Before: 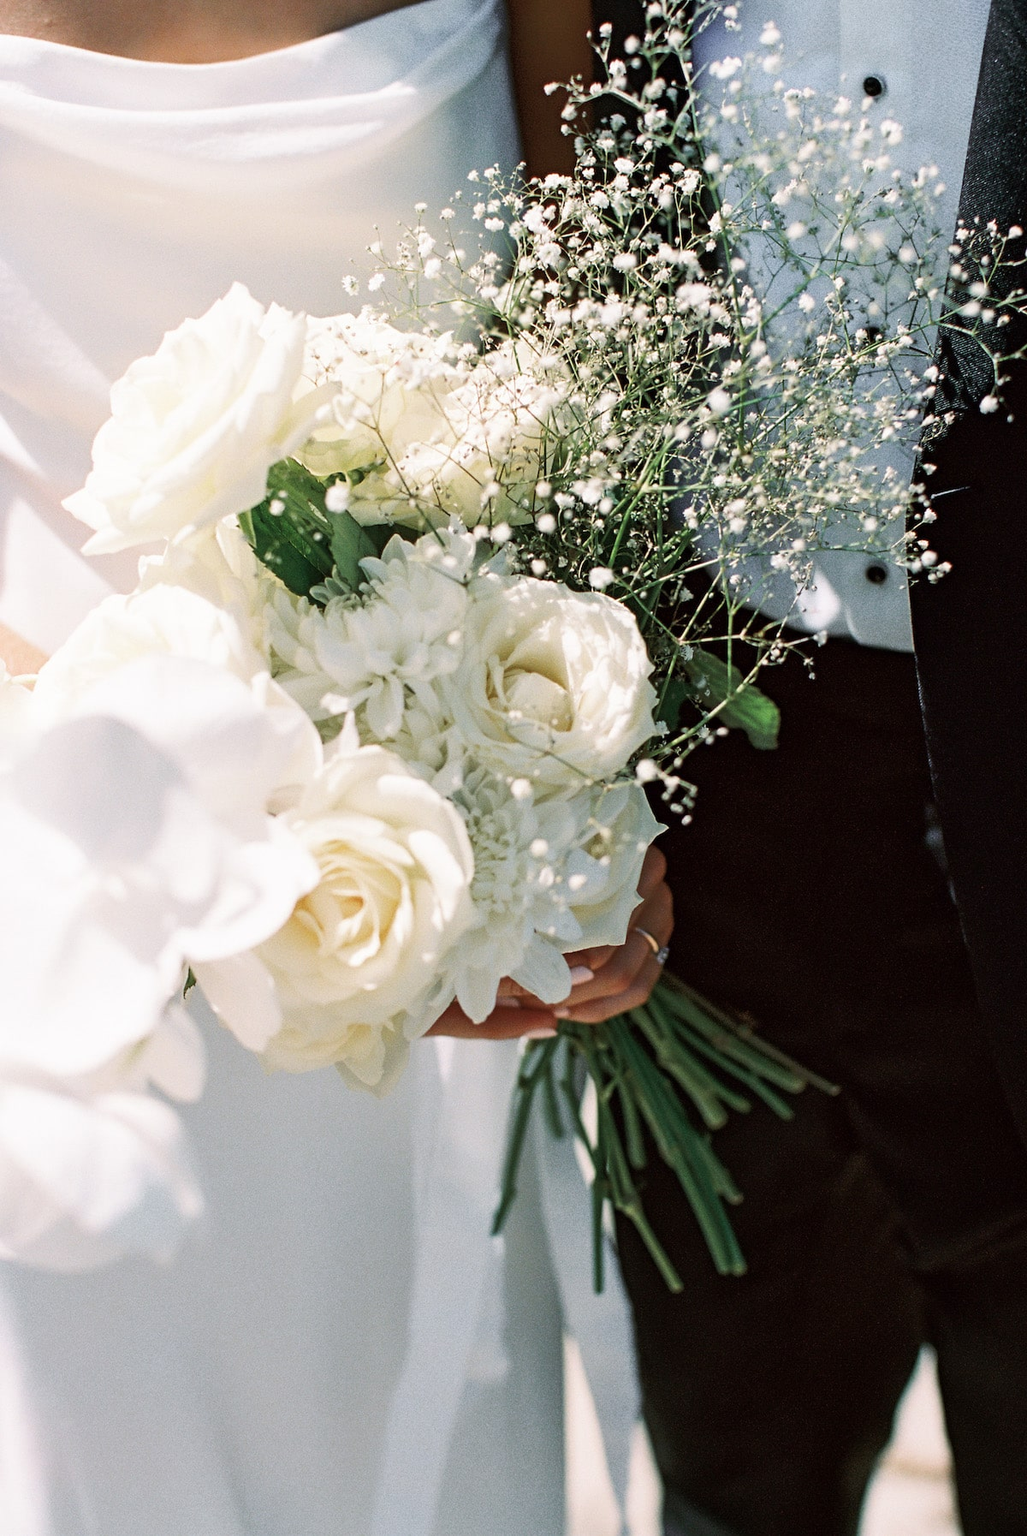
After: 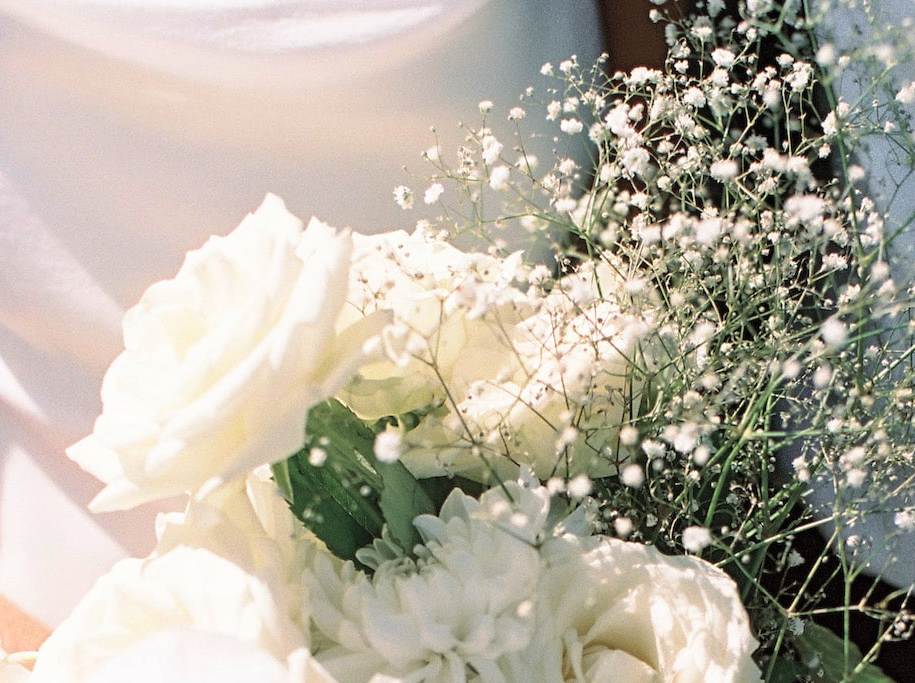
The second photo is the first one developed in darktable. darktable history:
crop: left 0.579%, top 7.627%, right 23.167%, bottom 54.275%
levels: mode automatic, black 0.023%, white 99.97%, levels [0.062, 0.494, 0.925]
base curve: curves: ch0 [(0, 0) (0.595, 0.418) (1, 1)], preserve colors none
contrast brightness saturation: brightness 0.15
